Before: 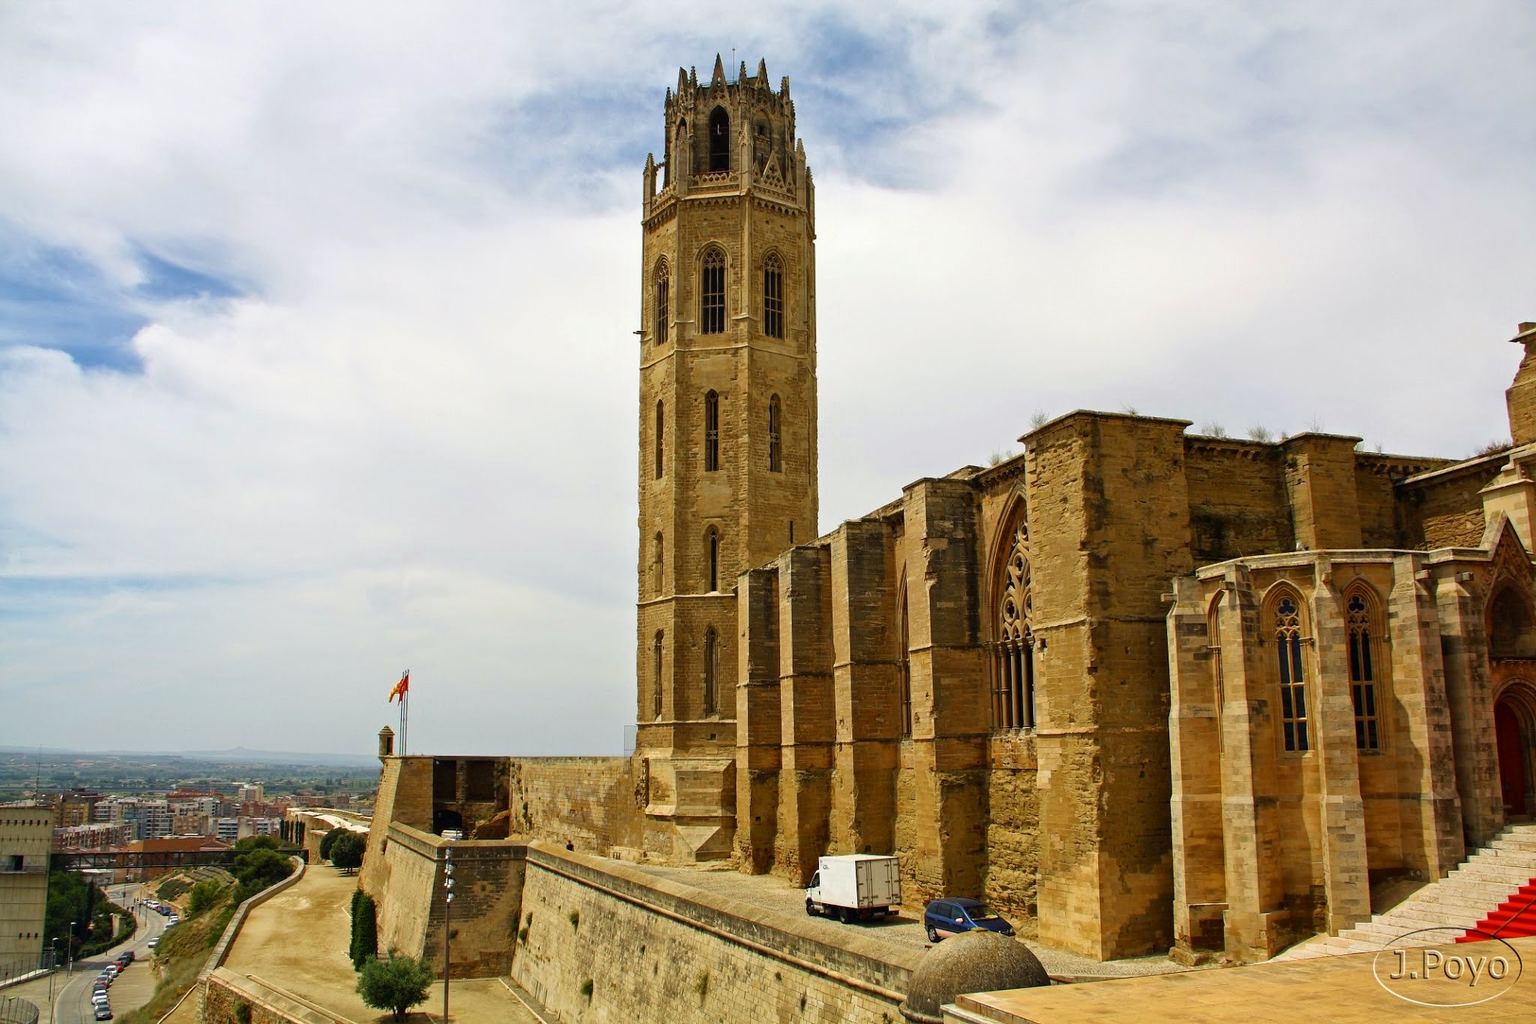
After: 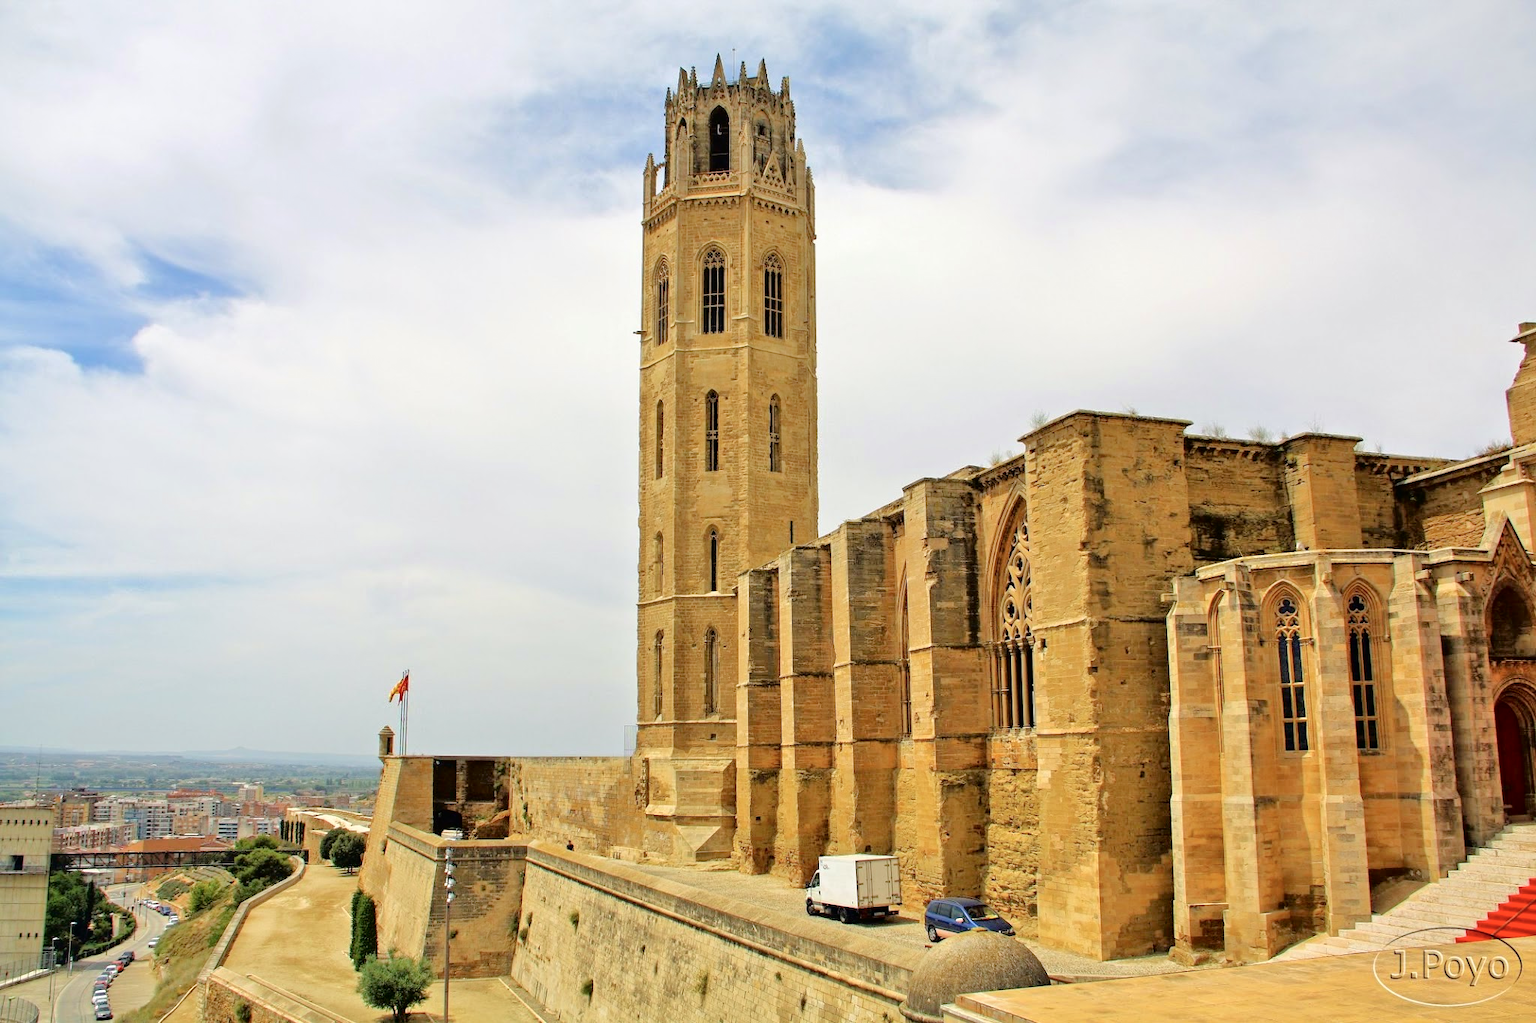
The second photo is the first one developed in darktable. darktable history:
tone curve: curves: ch0 [(0, 0) (0.003, 0.001) (0.011, 0.008) (0.025, 0.015) (0.044, 0.025) (0.069, 0.037) (0.1, 0.056) (0.136, 0.091) (0.177, 0.157) (0.224, 0.231) (0.277, 0.319) (0.335, 0.4) (0.399, 0.493) (0.468, 0.571) (0.543, 0.645) (0.623, 0.706) (0.709, 0.77) (0.801, 0.838) (0.898, 0.918) (1, 1)], color space Lab, independent channels, preserve colors none
tone equalizer: -7 EV 0.162 EV, -6 EV 0.562 EV, -5 EV 1.14 EV, -4 EV 1.32 EV, -3 EV 1.14 EV, -2 EV 0.6 EV, -1 EV 0.163 EV
